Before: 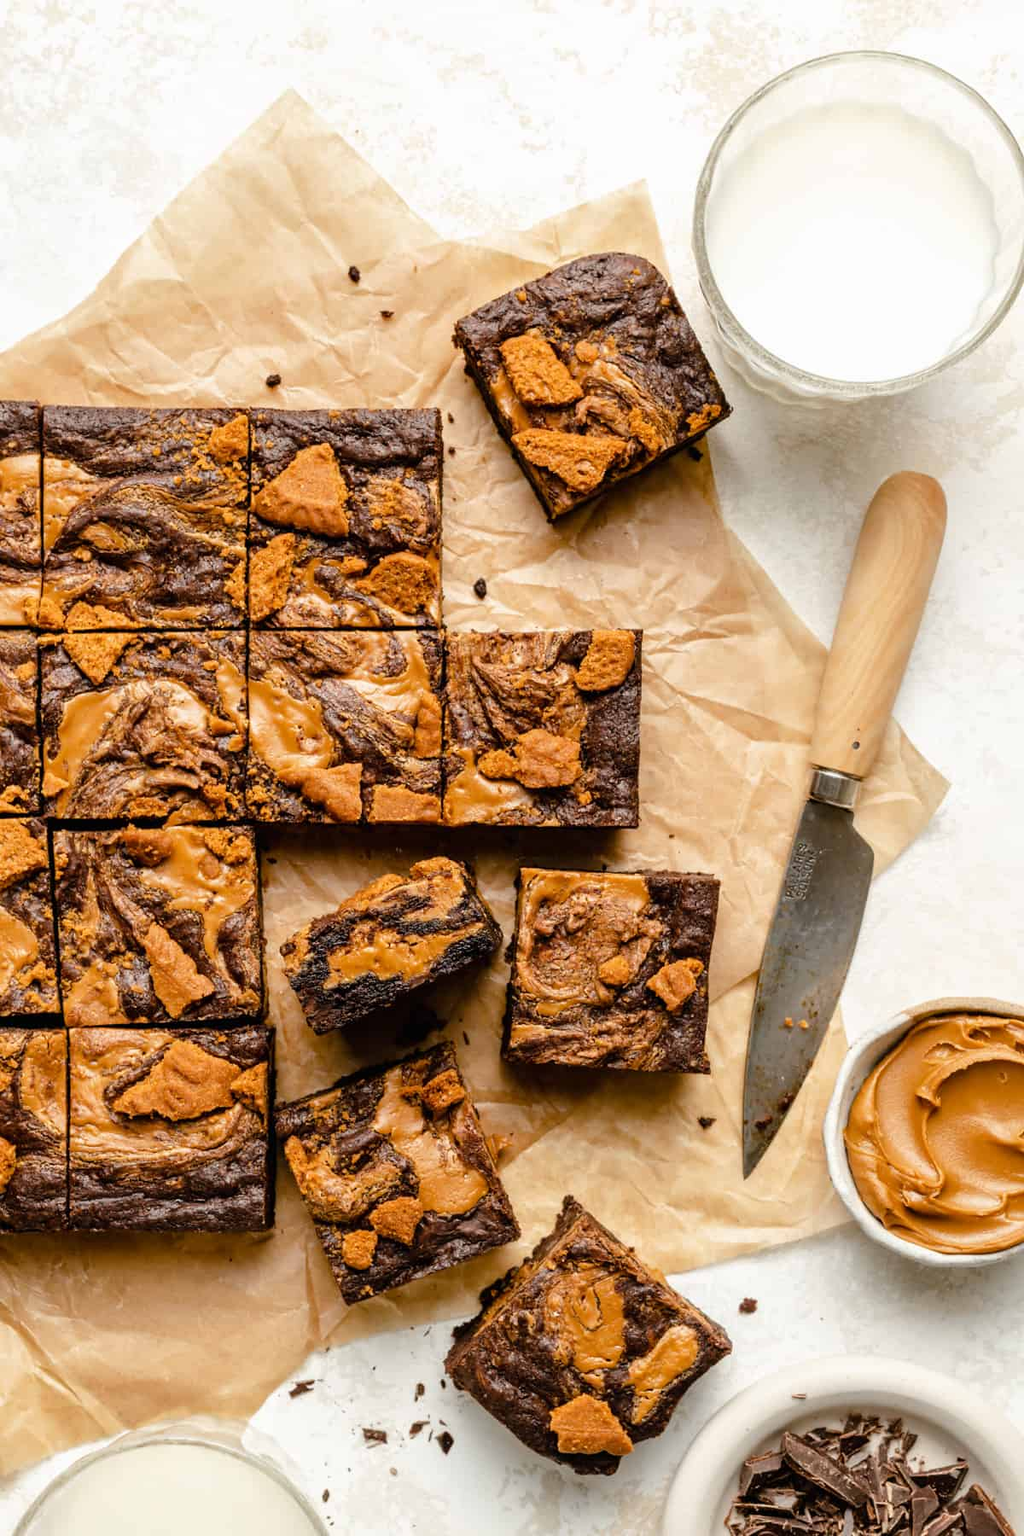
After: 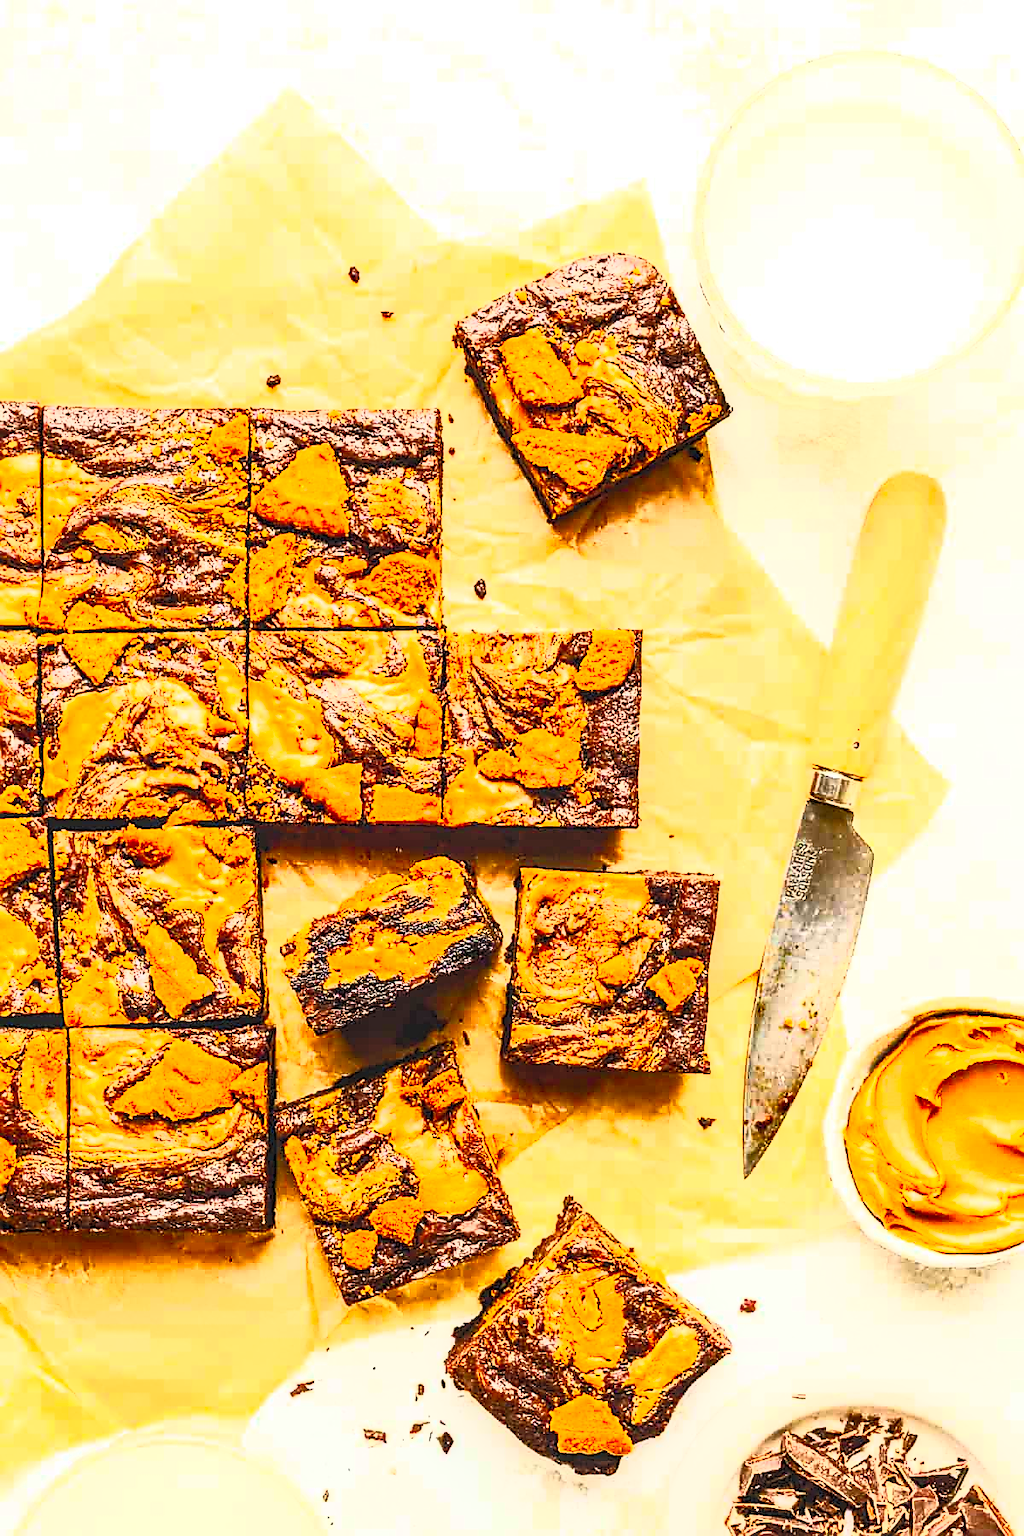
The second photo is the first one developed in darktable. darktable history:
contrast brightness saturation: contrast 0.988, brightness 0.989, saturation 0.991
sharpen: radius 1.382, amount 1.262, threshold 0.733
exposure: black level correction 0, exposure 0.498 EV, compensate highlight preservation false
local contrast: detail 130%
